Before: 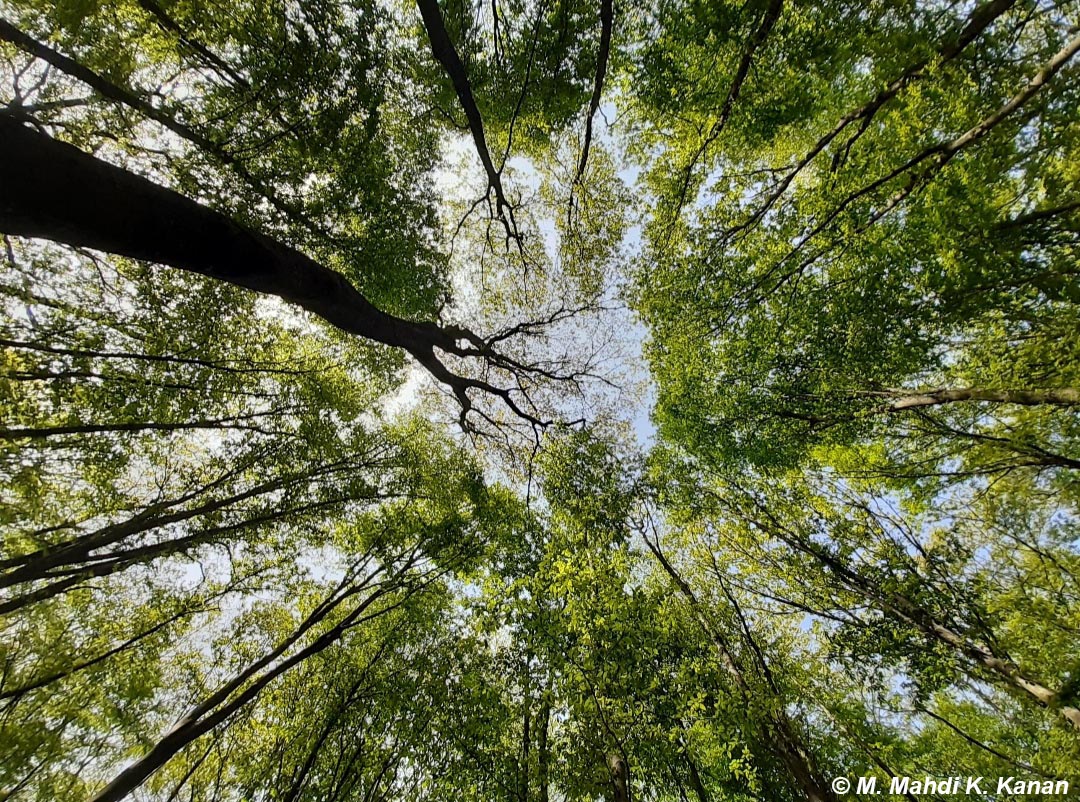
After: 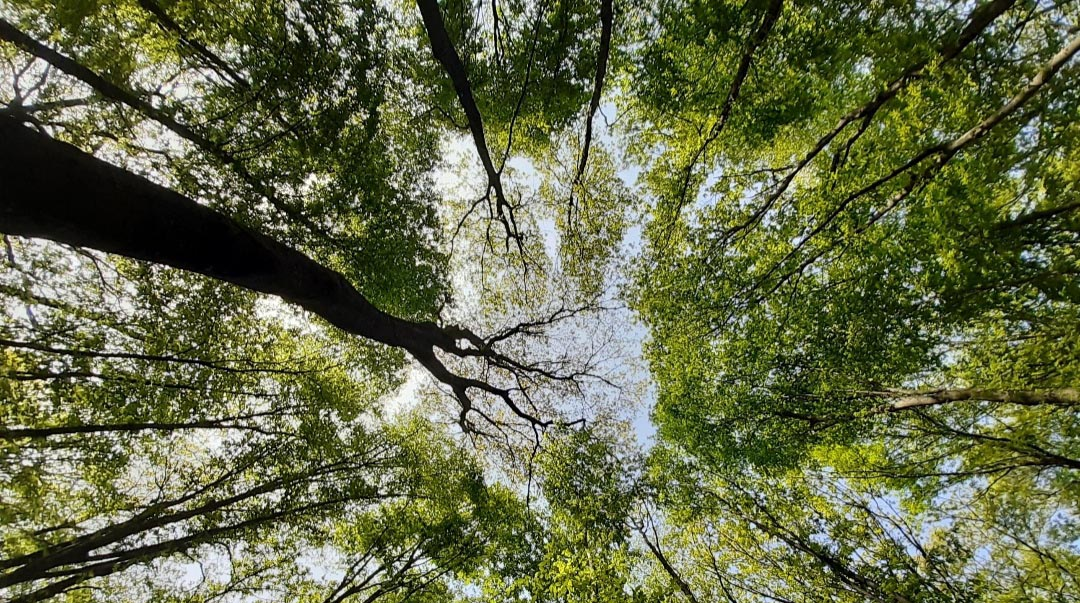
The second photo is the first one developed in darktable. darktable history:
crop: bottom 24.777%
